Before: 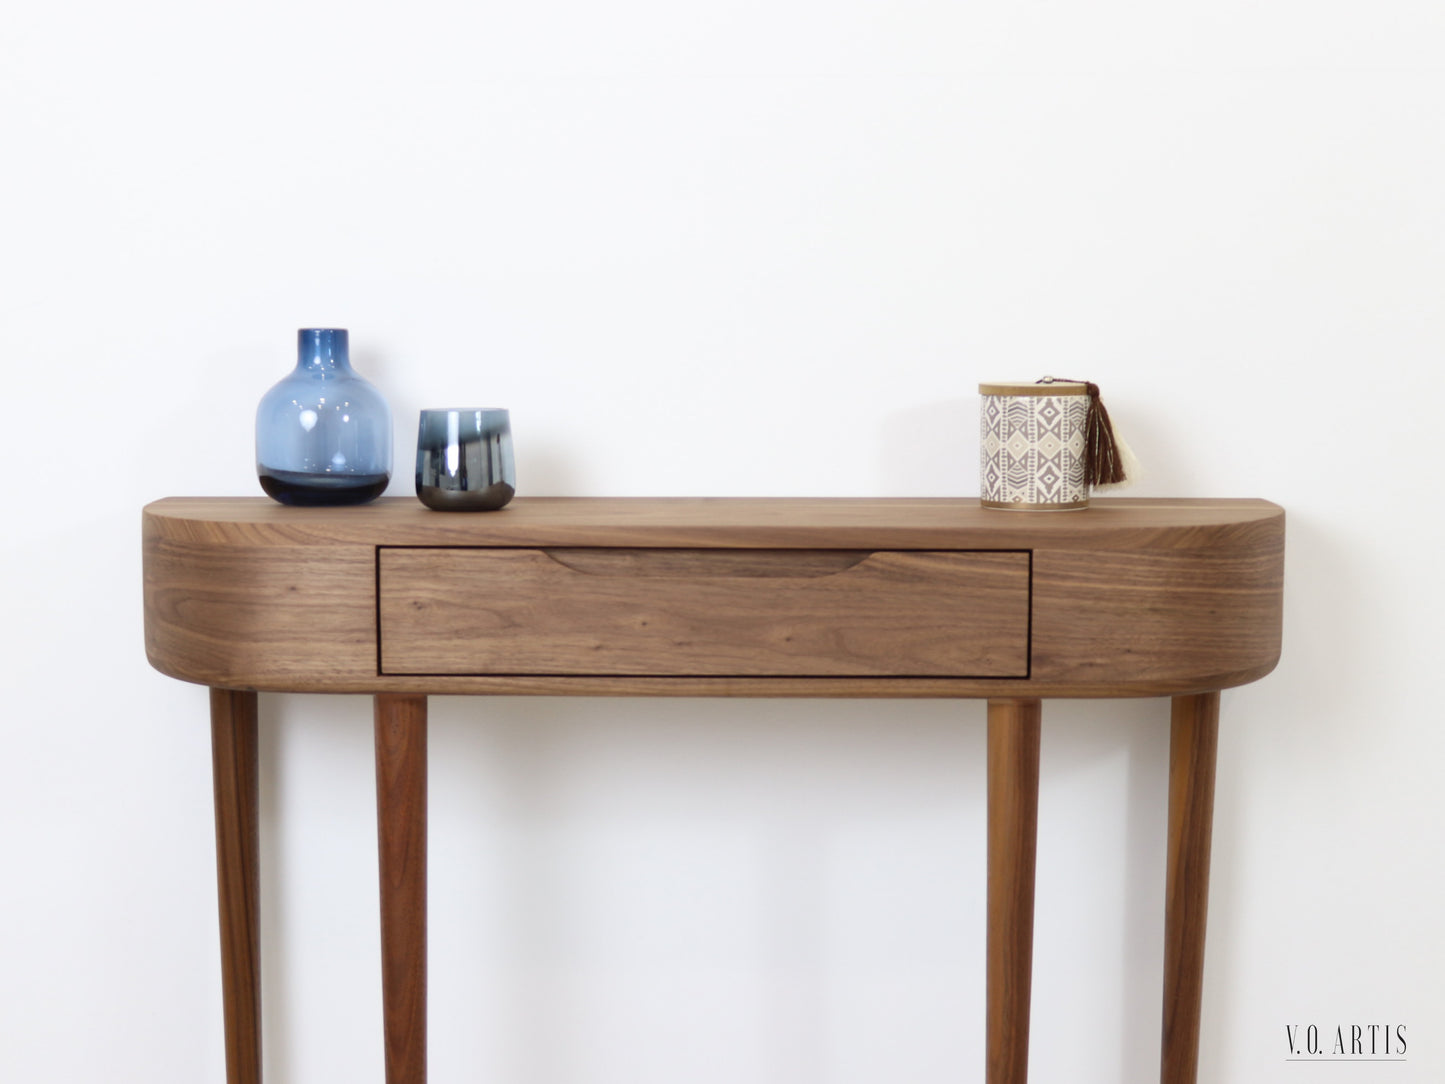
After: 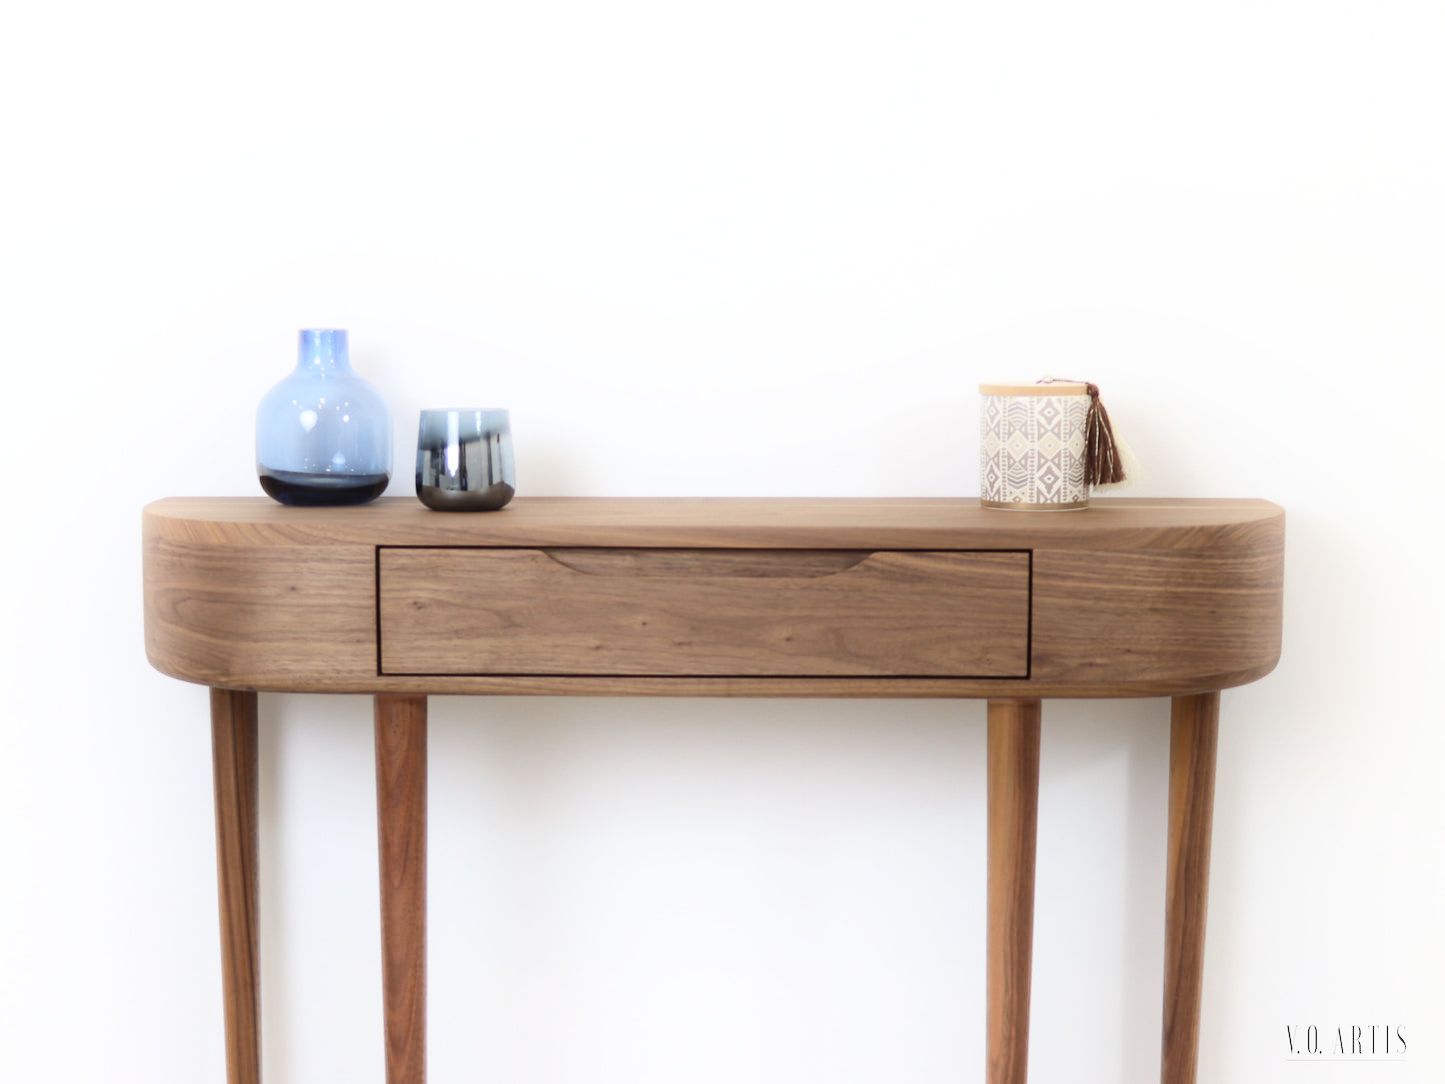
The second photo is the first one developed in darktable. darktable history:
shadows and highlights: highlights 68.81, soften with gaussian
